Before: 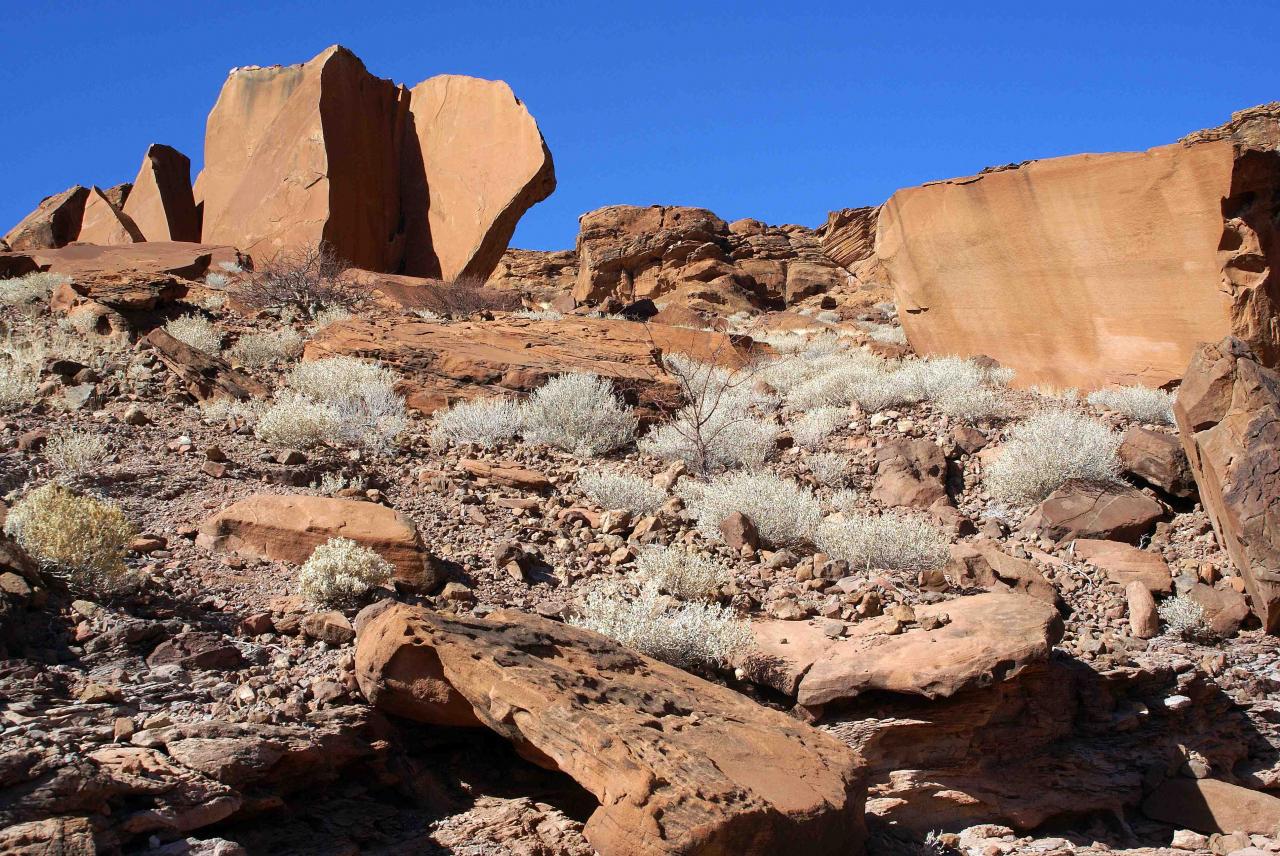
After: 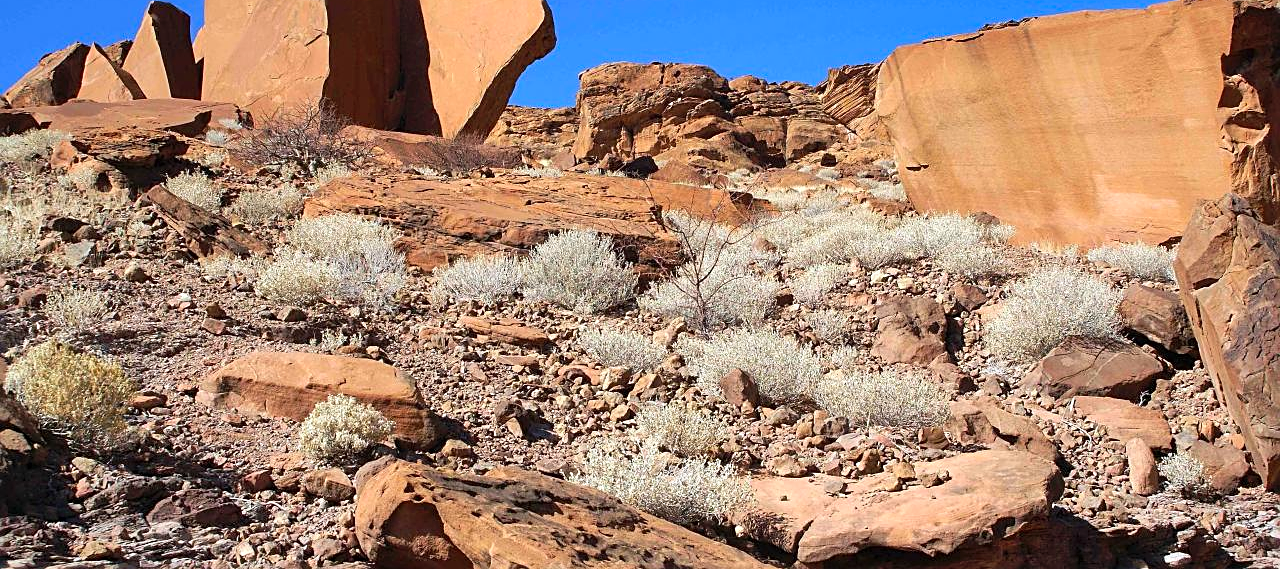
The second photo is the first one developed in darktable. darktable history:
sharpen: on, module defaults
crop: top 16.727%, bottom 16.727%
shadows and highlights: white point adjustment 1, soften with gaussian
contrast brightness saturation: contrast 0.07, brightness 0.08, saturation 0.18
